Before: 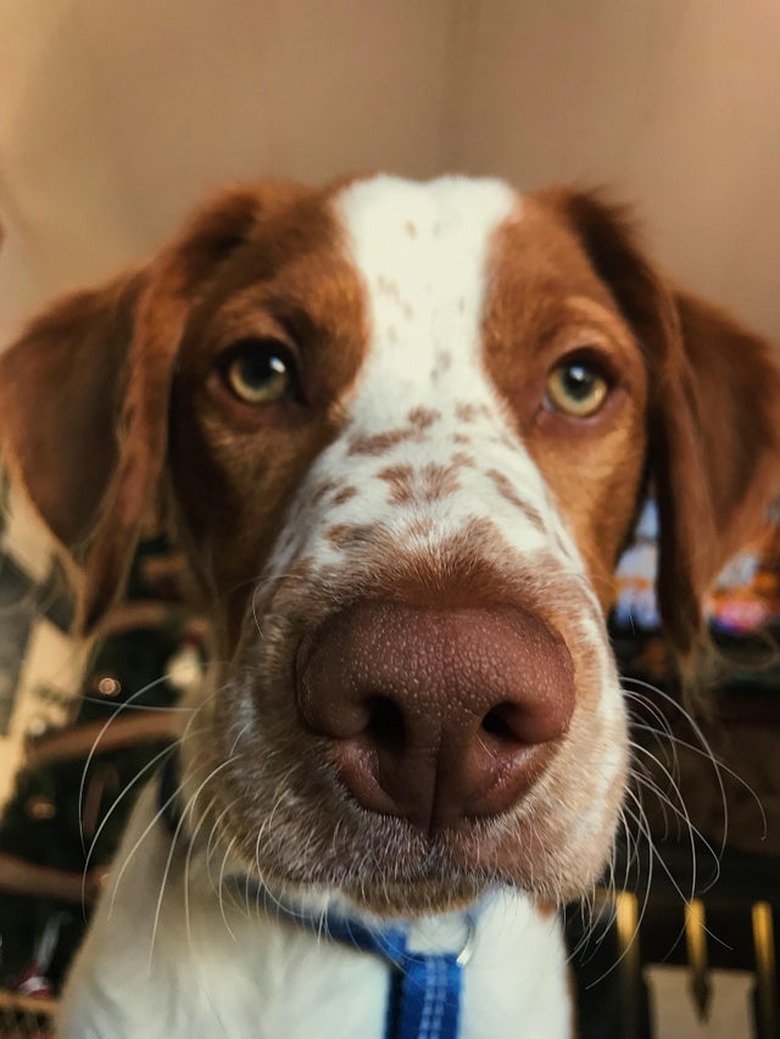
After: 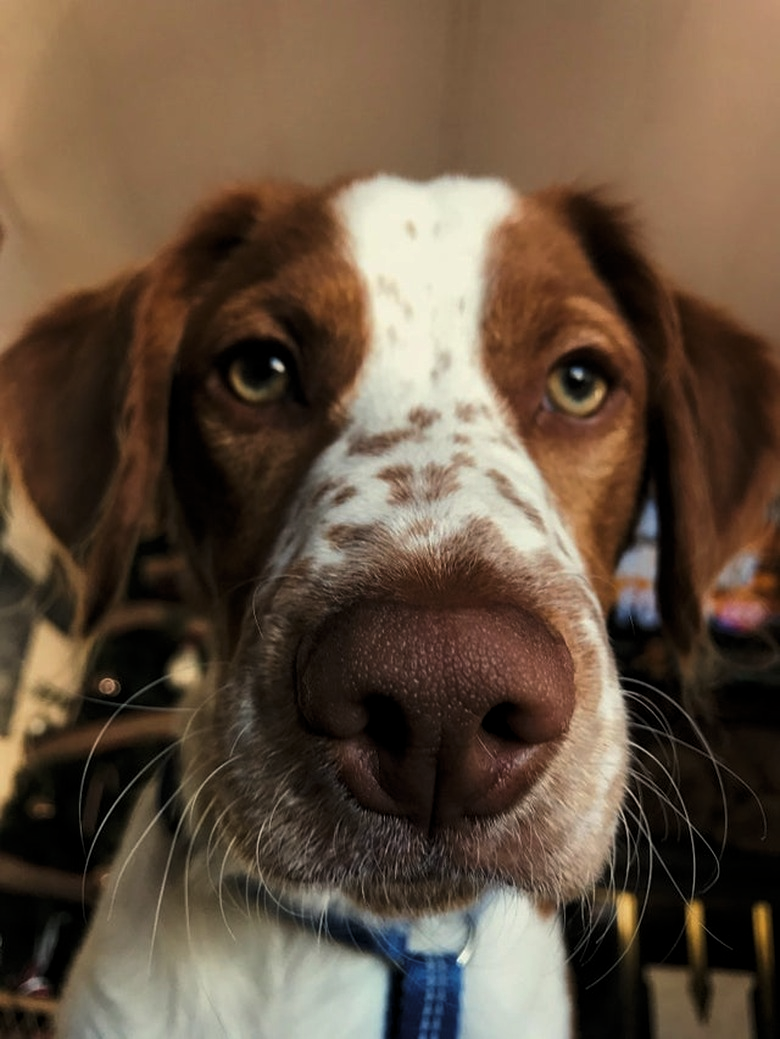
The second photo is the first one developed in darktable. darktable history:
levels: levels [0.029, 0.545, 0.971]
